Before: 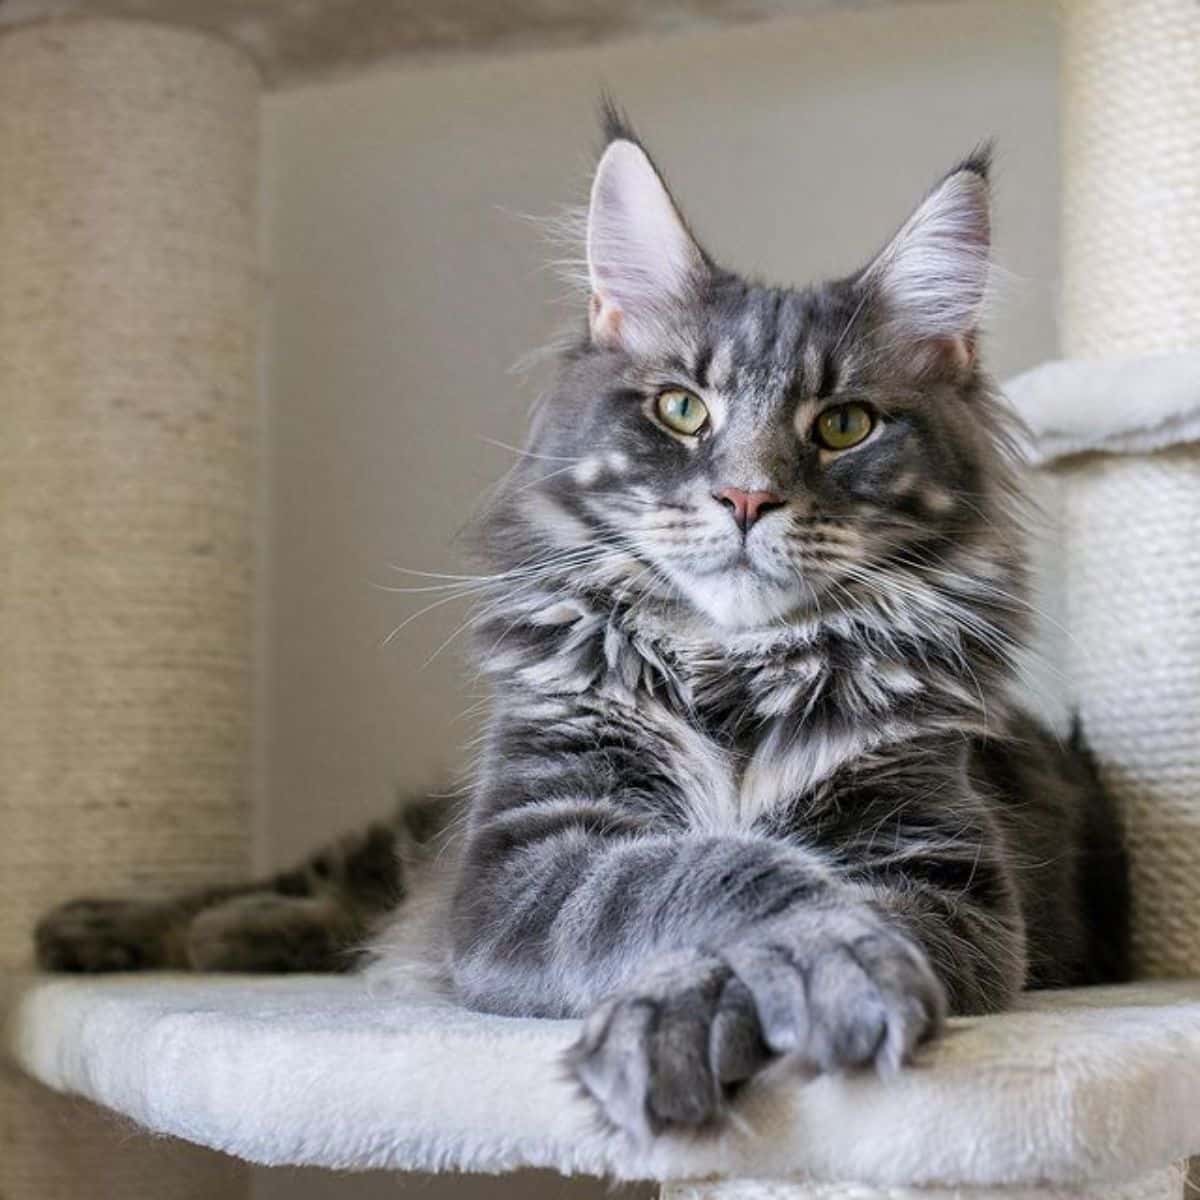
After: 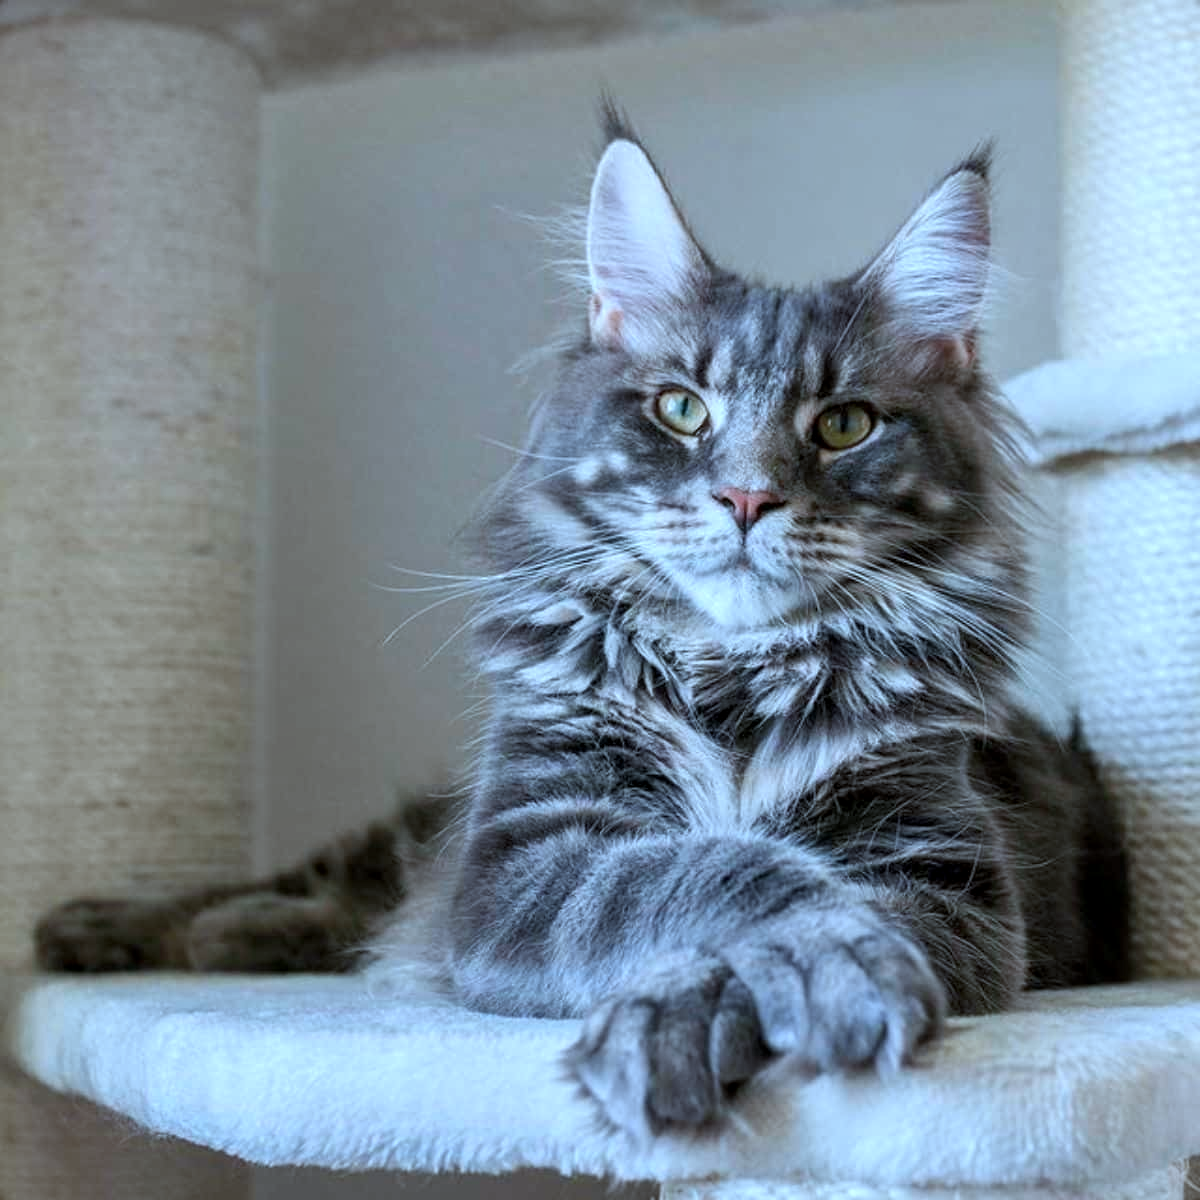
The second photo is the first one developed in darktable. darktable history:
local contrast: highlights 102%, shadows 99%, detail 119%, midtone range 0.2
color correction: highlights a* -9.09, highlights b* -22.38
